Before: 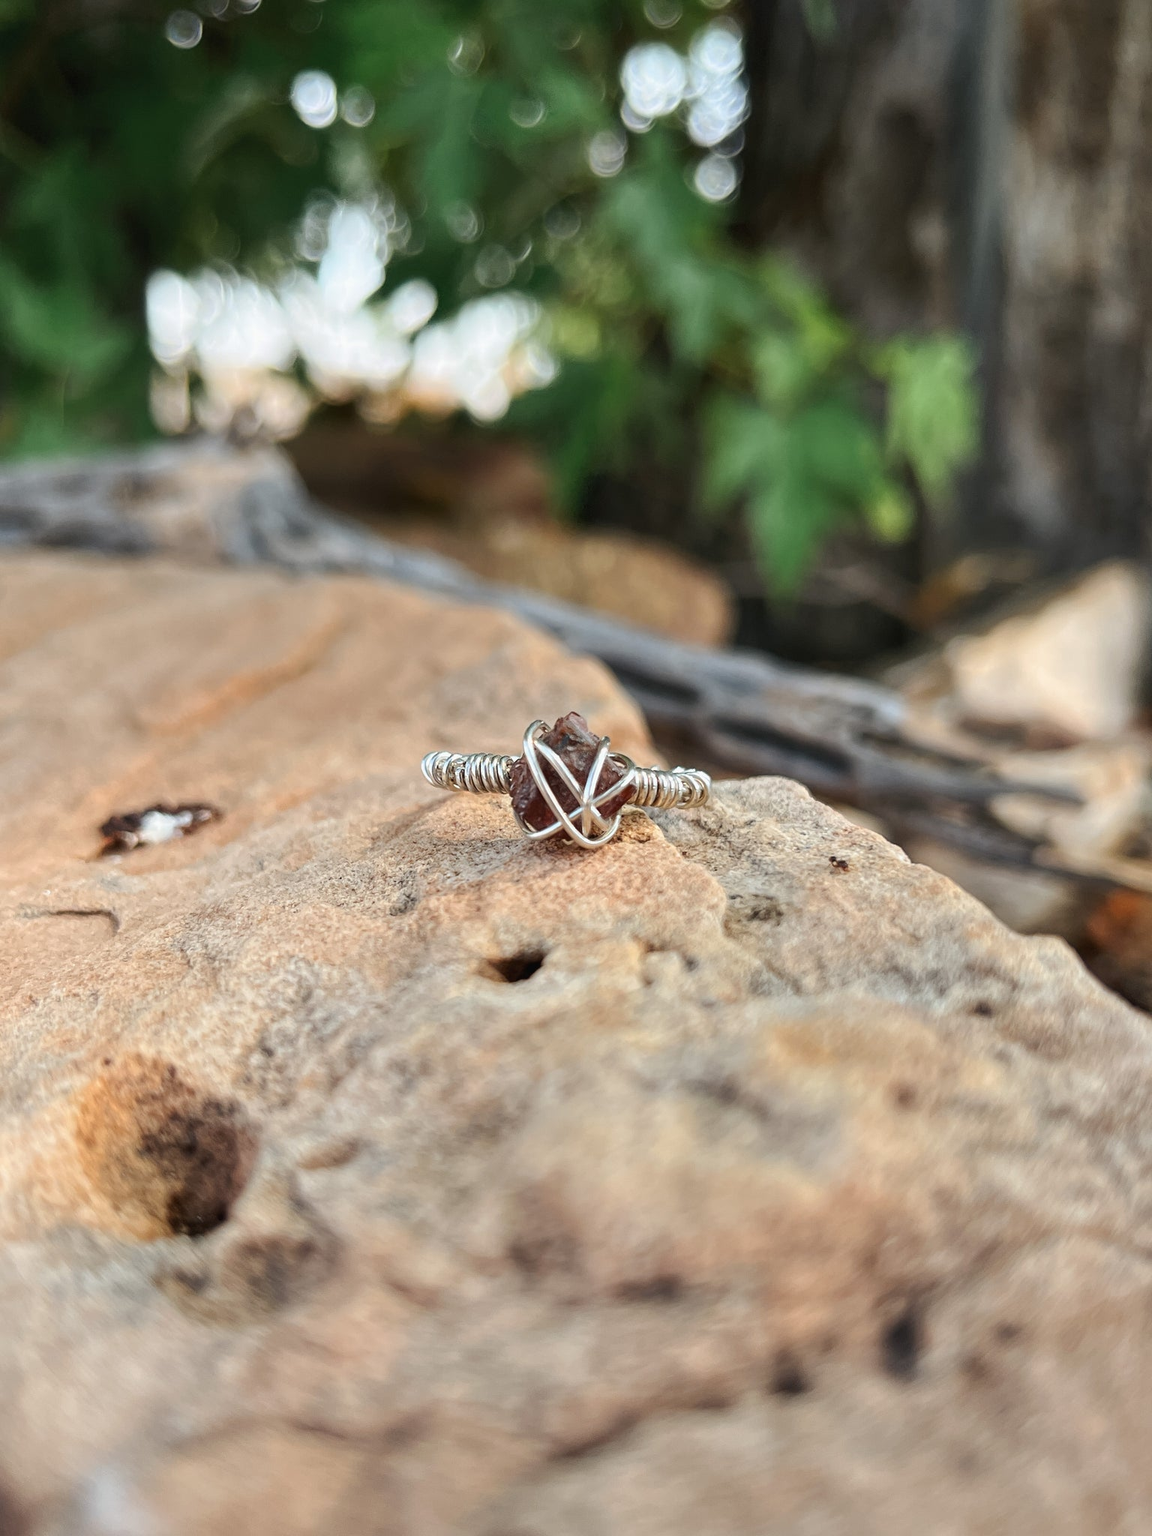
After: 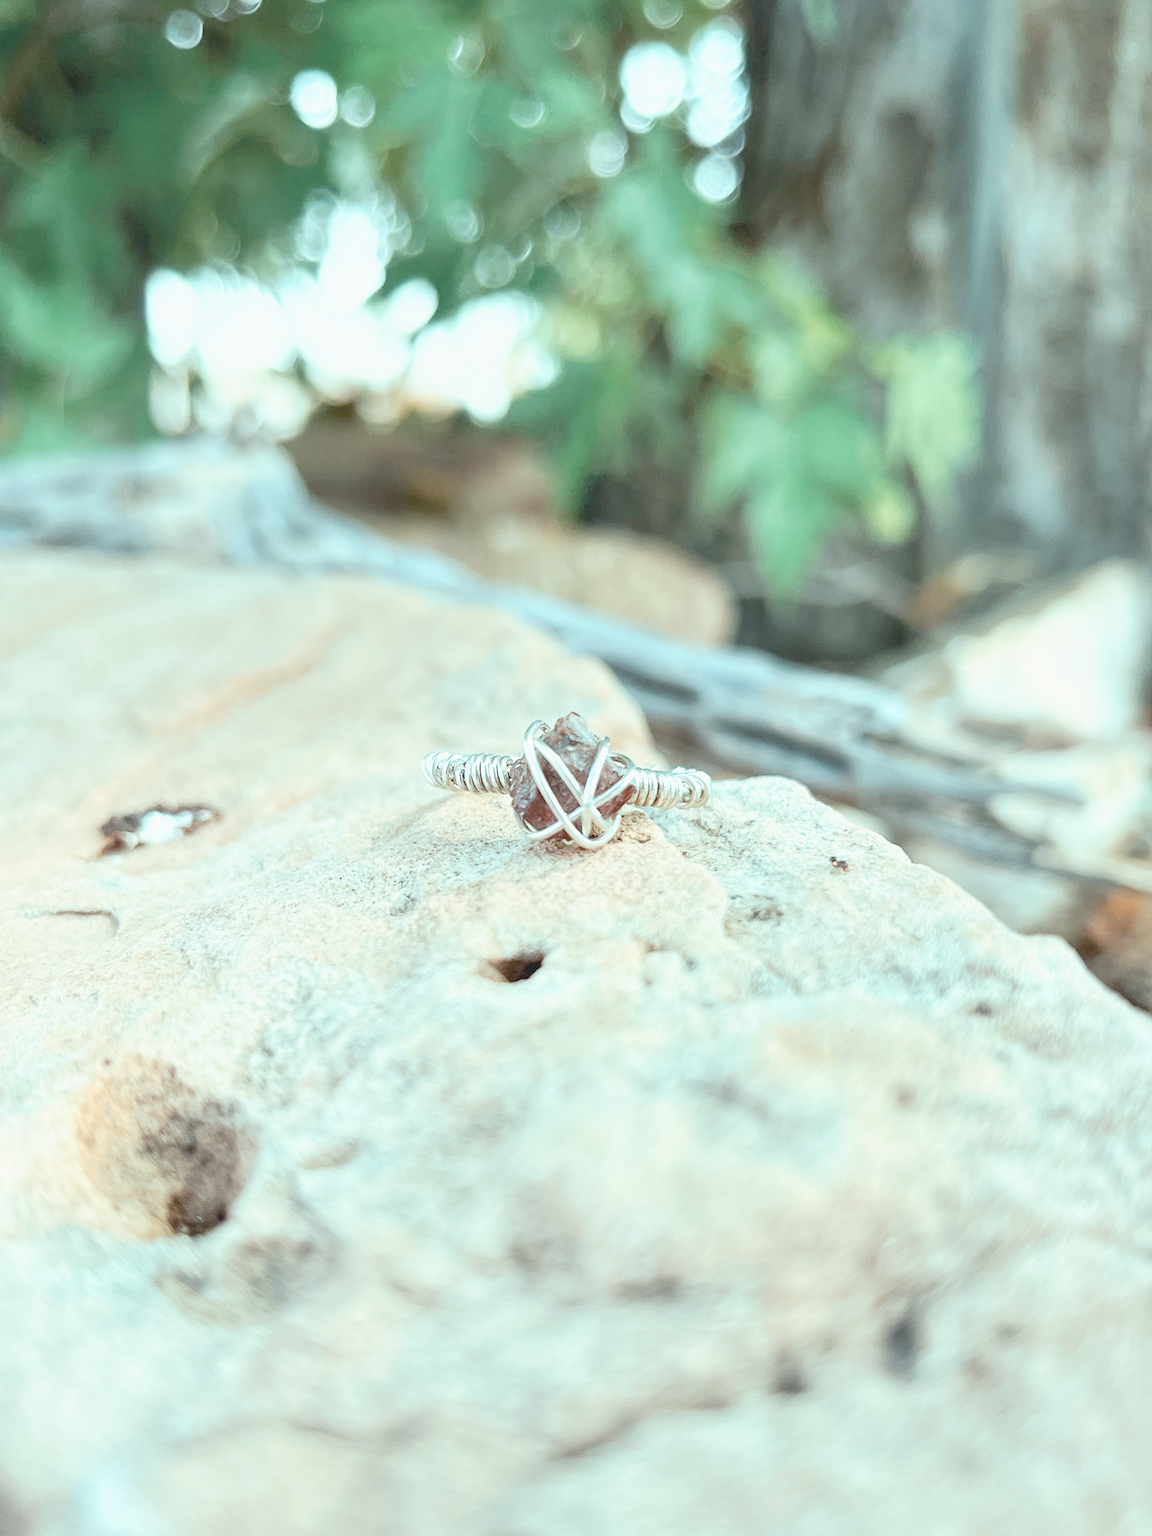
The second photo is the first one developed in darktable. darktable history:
tone curve: curves: ch0 [(0, 0) (0.003, 0.001) (0.011, 0.005) (0.025, 0.011) (0.044, 0.02) (0.069, 0.031) (0.1, 0.045) (0.136, 0.077) (0.177, 0.124) (0.224, 0.181) (0.277, 0.245) (0.335, 0.316) (0.399, 0.393) (0.468, 0.477) (0.543, 0.568) (0.623, 0.666) (0.709, 0.771) (0.801, 0.871) (0.898, 0.965) (1, 1)], preserve colors none
color look up table: target L [88.27, 79.3, 69.06, 64.83, 53.29, 37.3, 198.35, 93.66, 90.4, 78.49, 80.16, 68.18, 67.45, 66.5, 67.79, 59.09, 51.69, 53.83, 50.6, 40.3, 32.04, 85.68, 74.9, 56.73, 52.93, 53.34, 54.52, 48.28, 36.26, 28.42, 24.43, 20.78, 13.81, 11.07, 81.87, 81.96, 81.5, 81.39, 72.25, 66.22, 54.48, 48.43, 0 ×7], target a [-13.44, -12.13, -23.78, -48.53, -42.7, -14.45, 0, -0.001, -14.11, 4.21, -7.597, 28.59, 18.46, 9.22, -9.382, 31.18, 41.57, 36.98, 38.09, 37.09, 10.41, -13.48, -10.56, -1.684, 33.11, 17.43, -9.814, -4.996, 6.937, -2.345, 12.28, -2.774, -1.6, -3.792, -14.71, -20.32, -17.78, -15.79, -39.61, -27.39, -19.63, -12.37, 0 ×7], target b [-2.961, -4.312, 44.29, 18.64, 23.2, 16.48, 0.001, 0.004, -2.717, 62.68, -3.64, 53.21, 55.73, 10.03, -3.203, 49.95, 28.3, 0.779, 19.7, 27.17, 12.12, -4.83, -4.289, -24.33, -8.904, -25.26, -46.51, -1.889, -44.49, -2.856, -12.7, -1.293, -2.488, -1.06, -4.921, -8.428, -7.506, -10.33, -9.107, -31.05, -30.11, -24.79, 0 ×7], num patches 42
